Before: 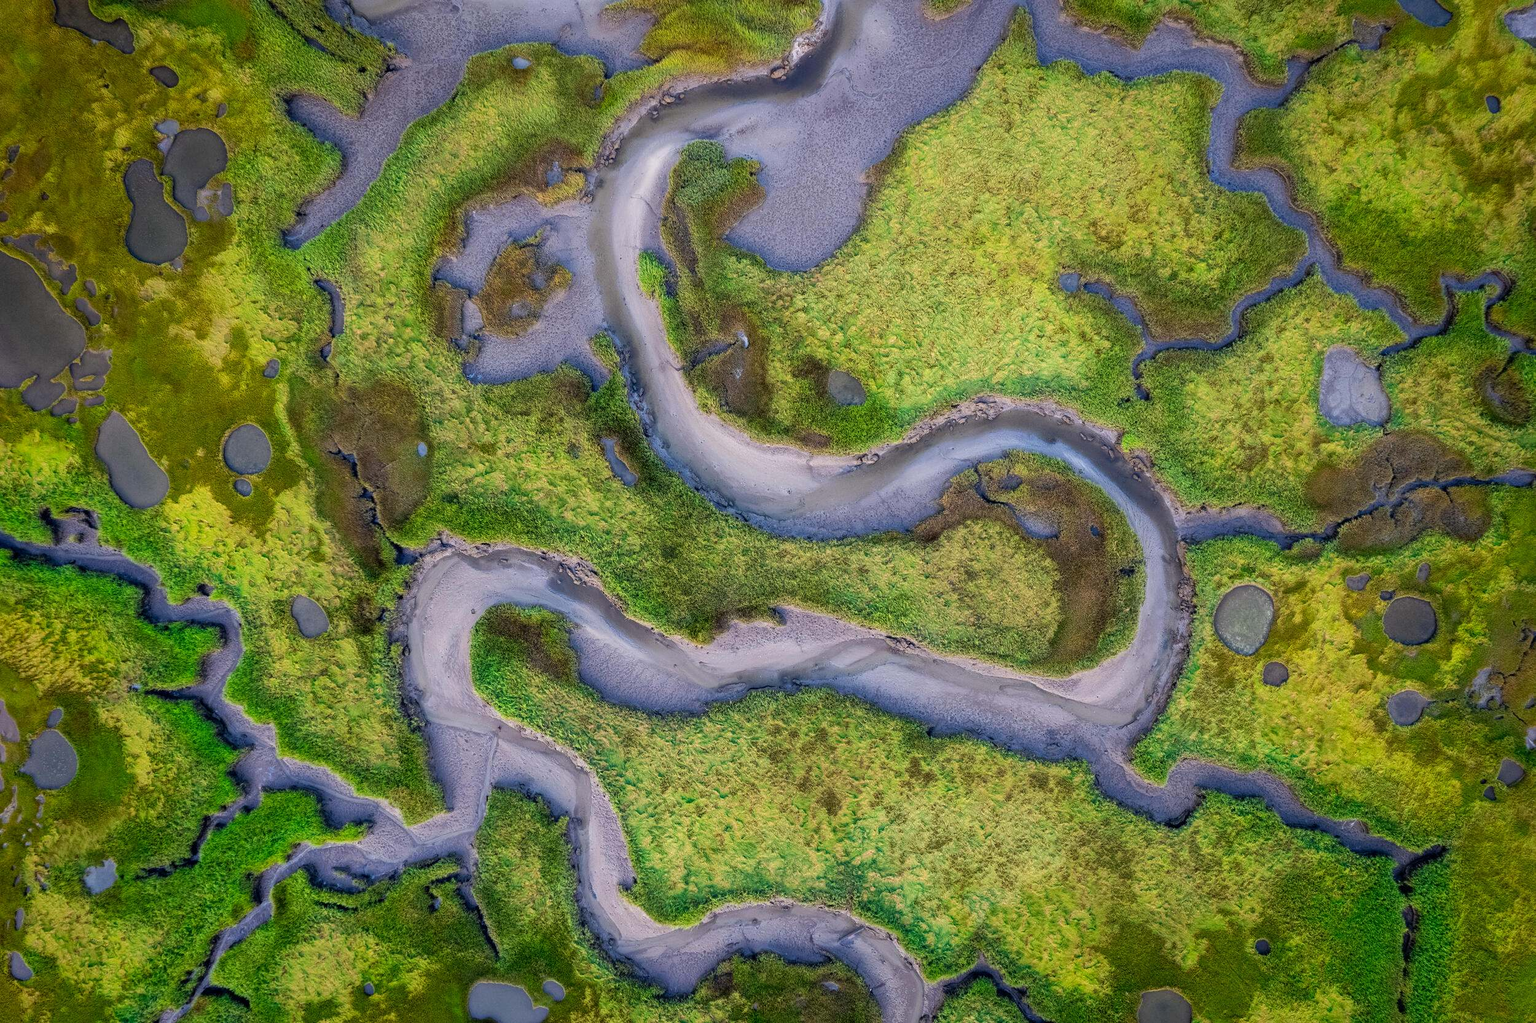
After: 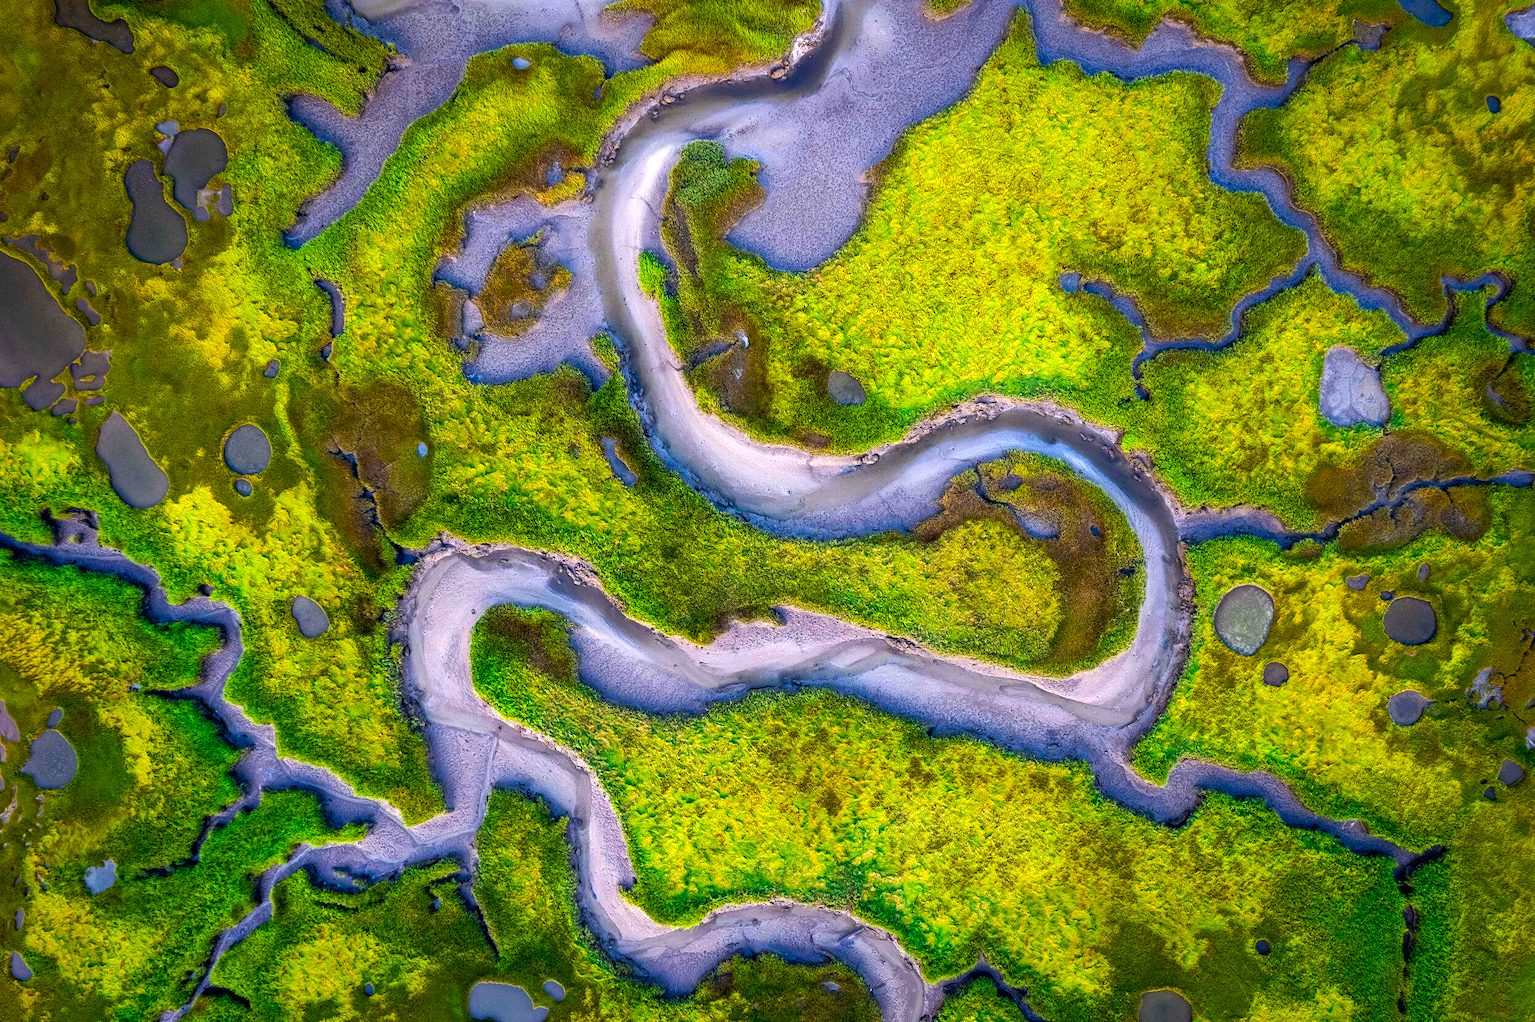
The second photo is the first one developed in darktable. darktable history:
exposure: exposure 0.2 EV, compensate highlight preservation false
color balance rgb: linear chroma grading › global chroma 9%, perceptual saturation grading › global saturation 36%, perceptual saturation grading › shadows 35%, perceptual brilliance grading › global brilliance 15%, perceptual brilliance grading › shadows -35%, global vibrance 15%
